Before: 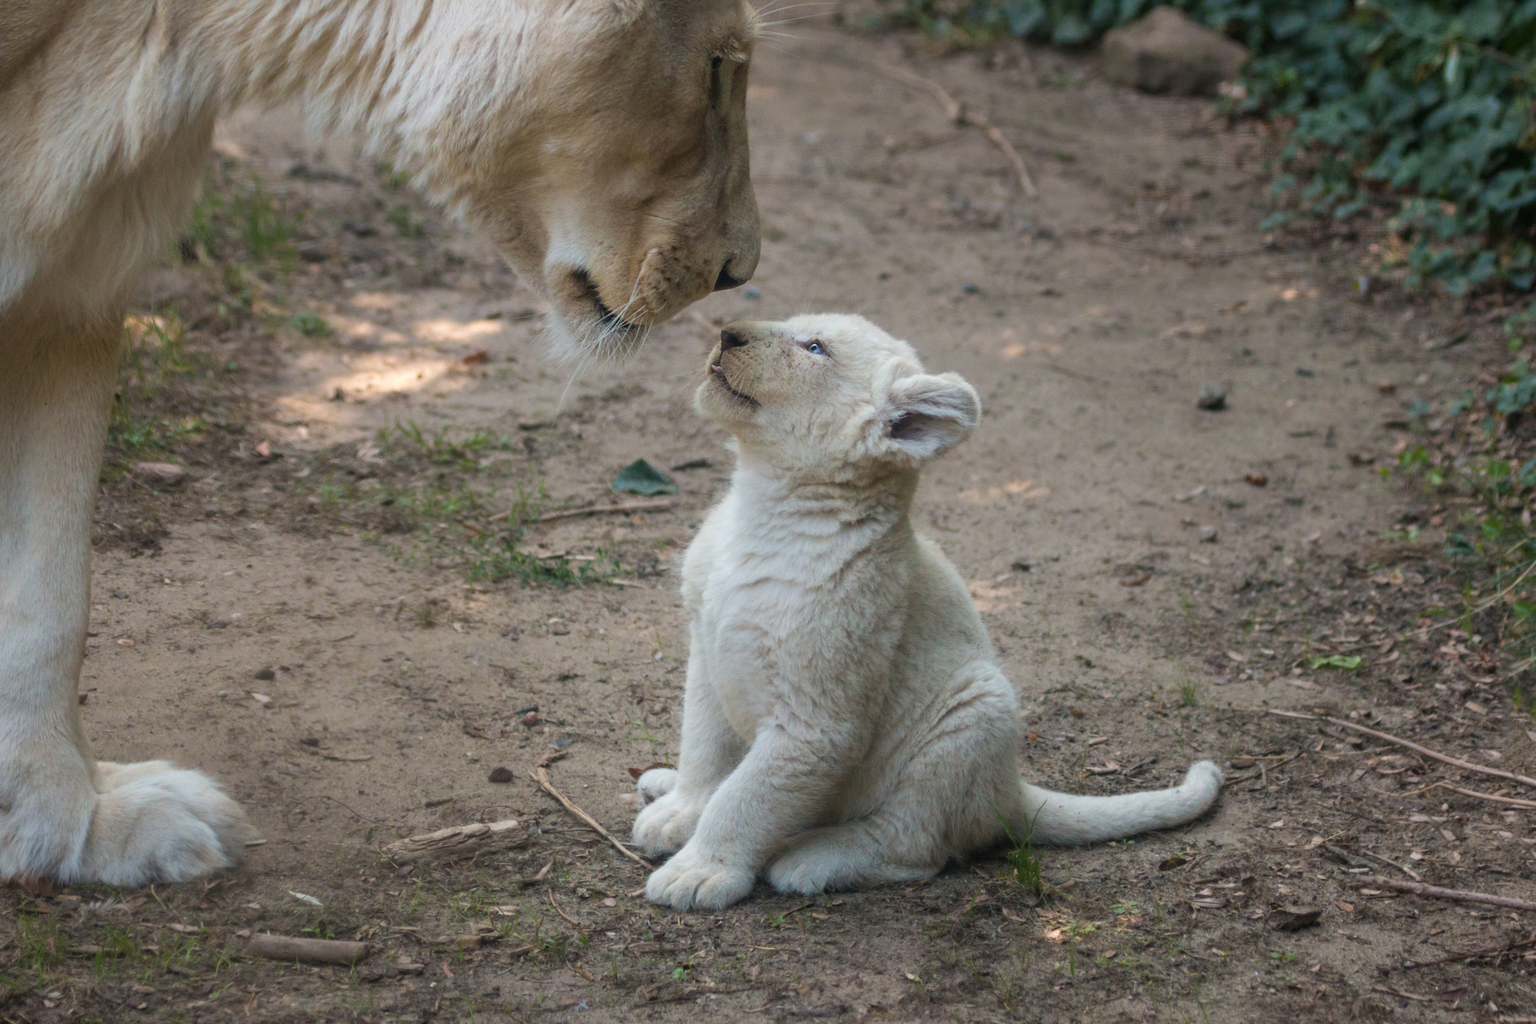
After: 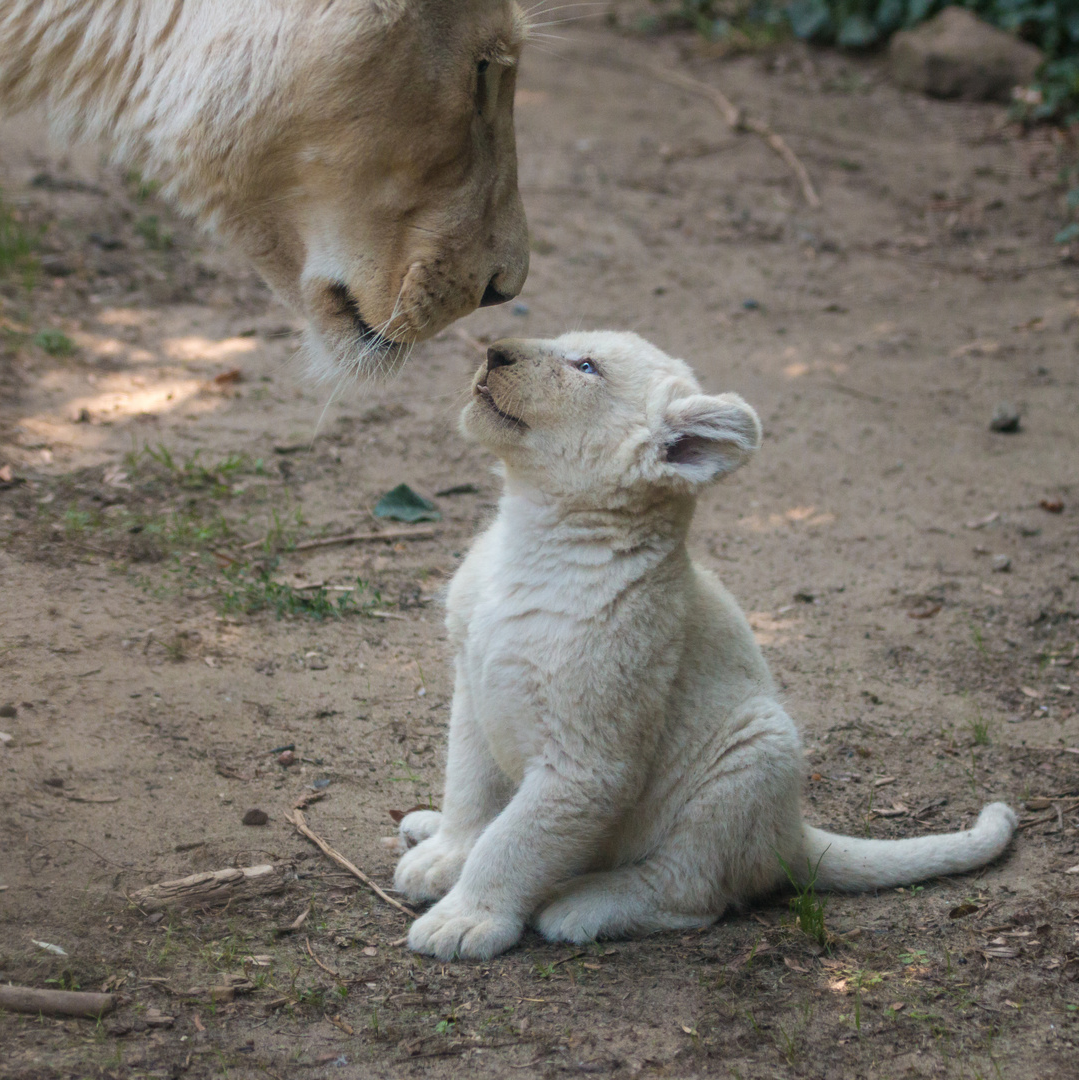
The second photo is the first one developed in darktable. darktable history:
crop: left 16.891%, right 16.487%
